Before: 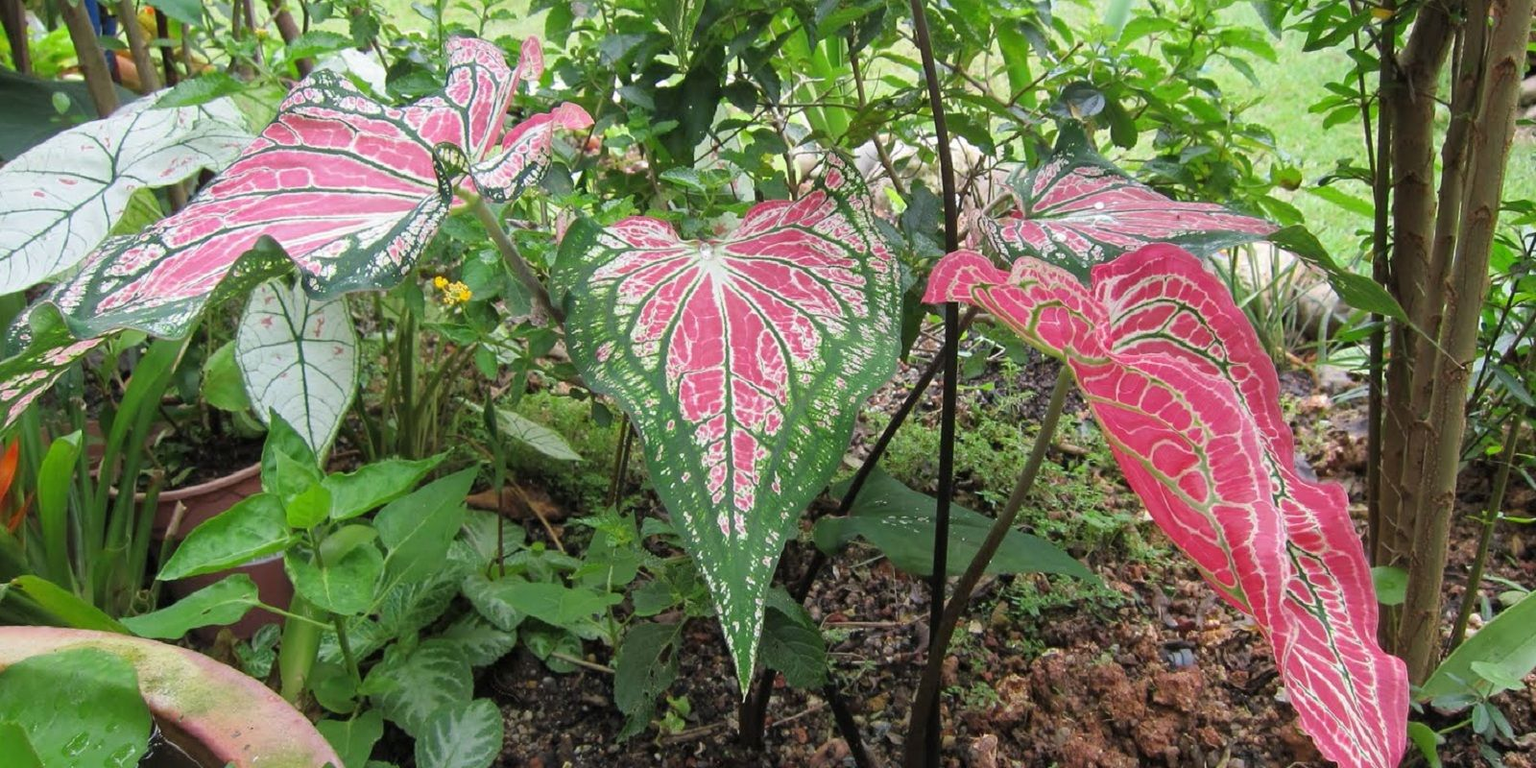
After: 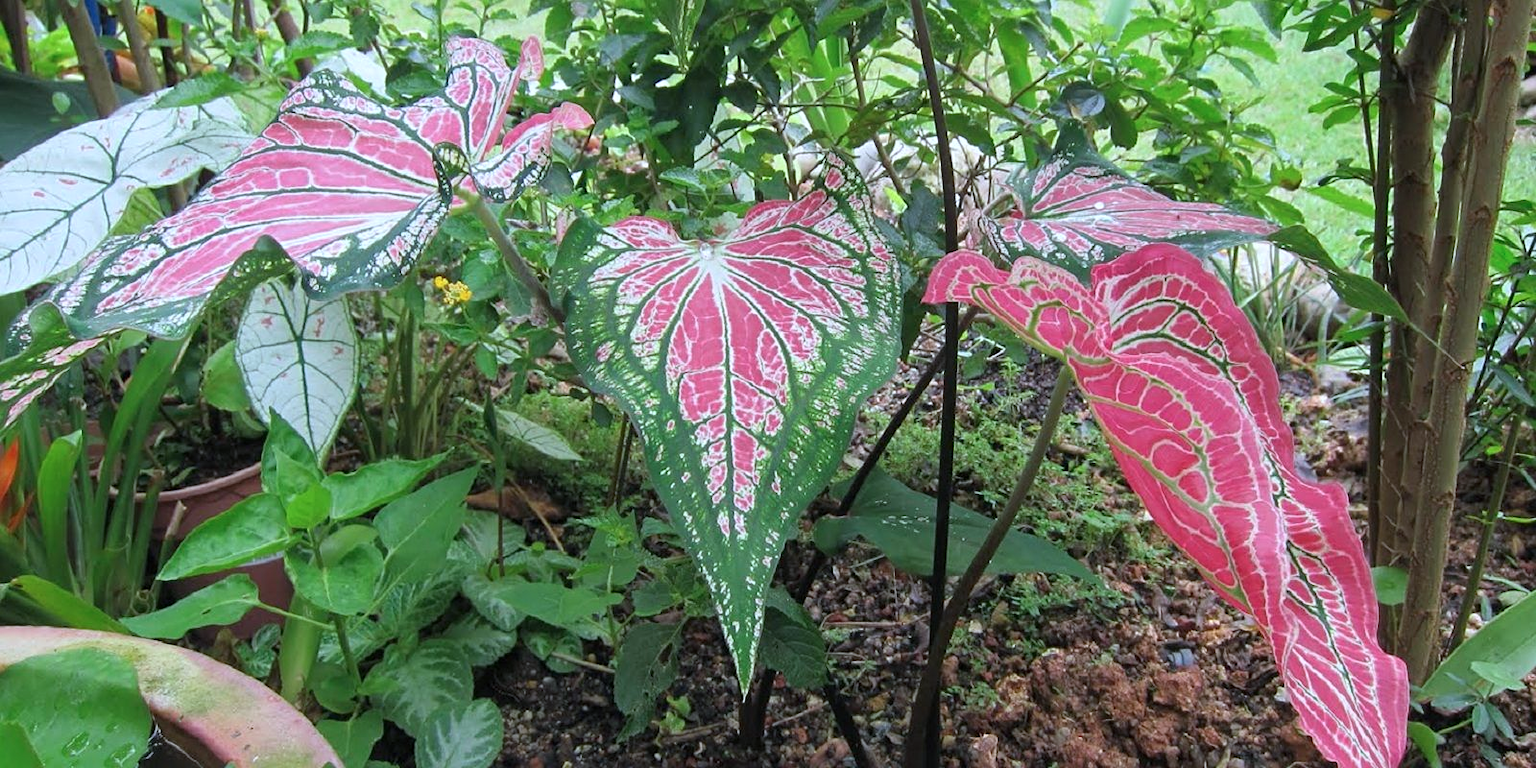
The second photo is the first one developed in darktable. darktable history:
sharpen: amount 0.216
color calibration: x 0.369, y 0.382, temperature 4315.37 K
